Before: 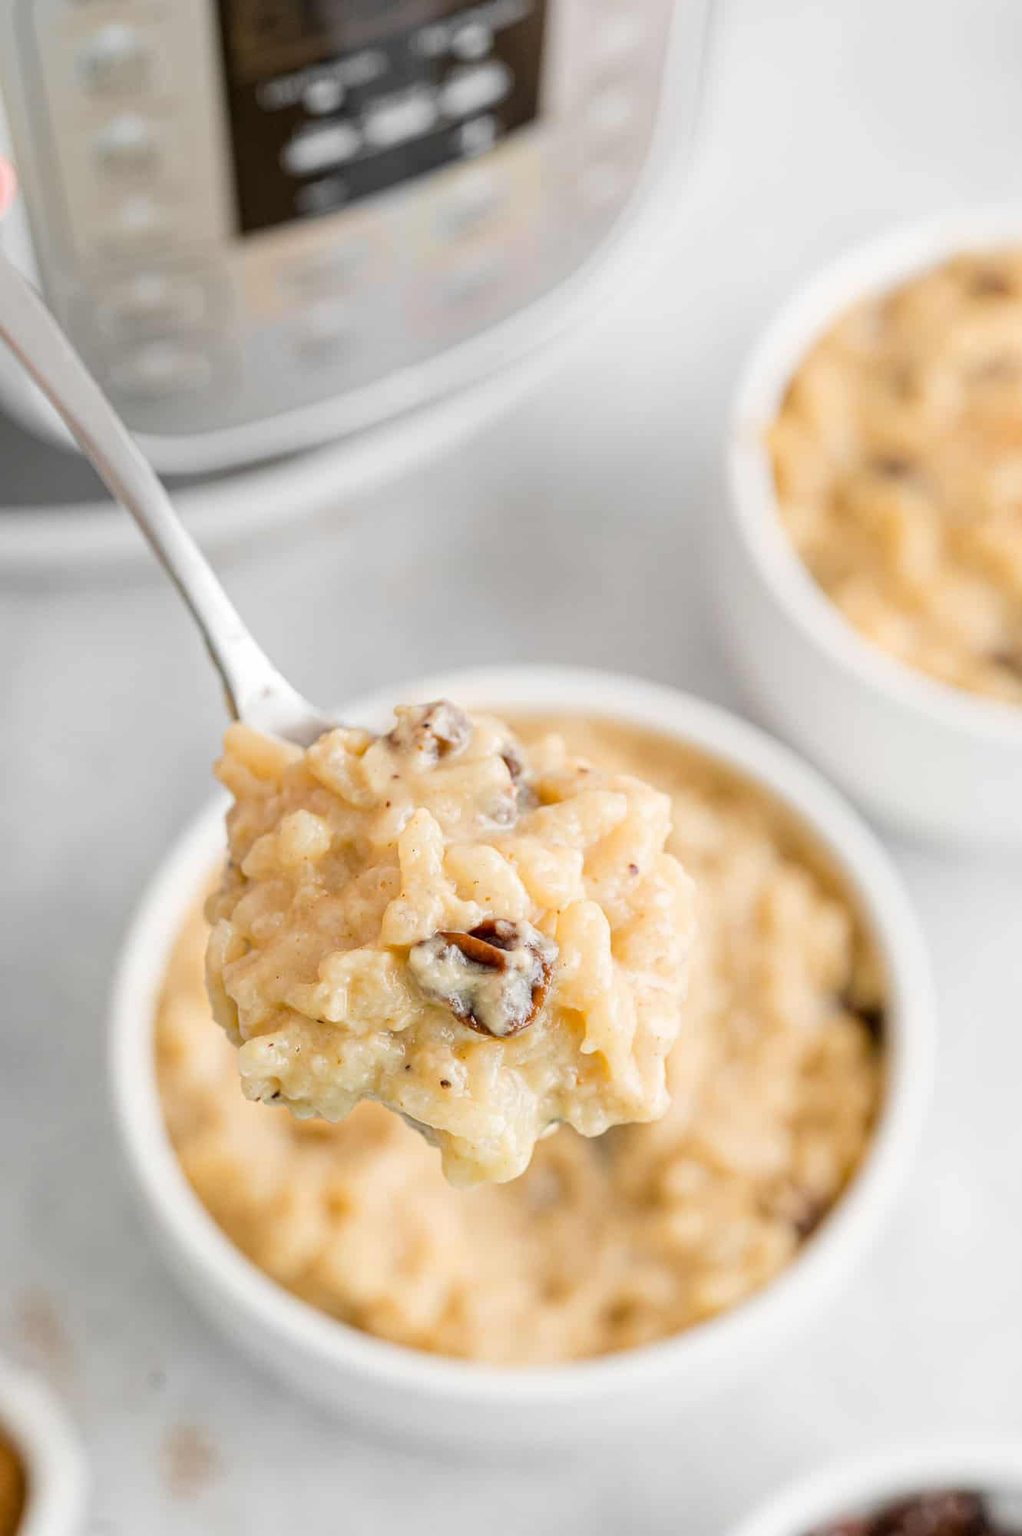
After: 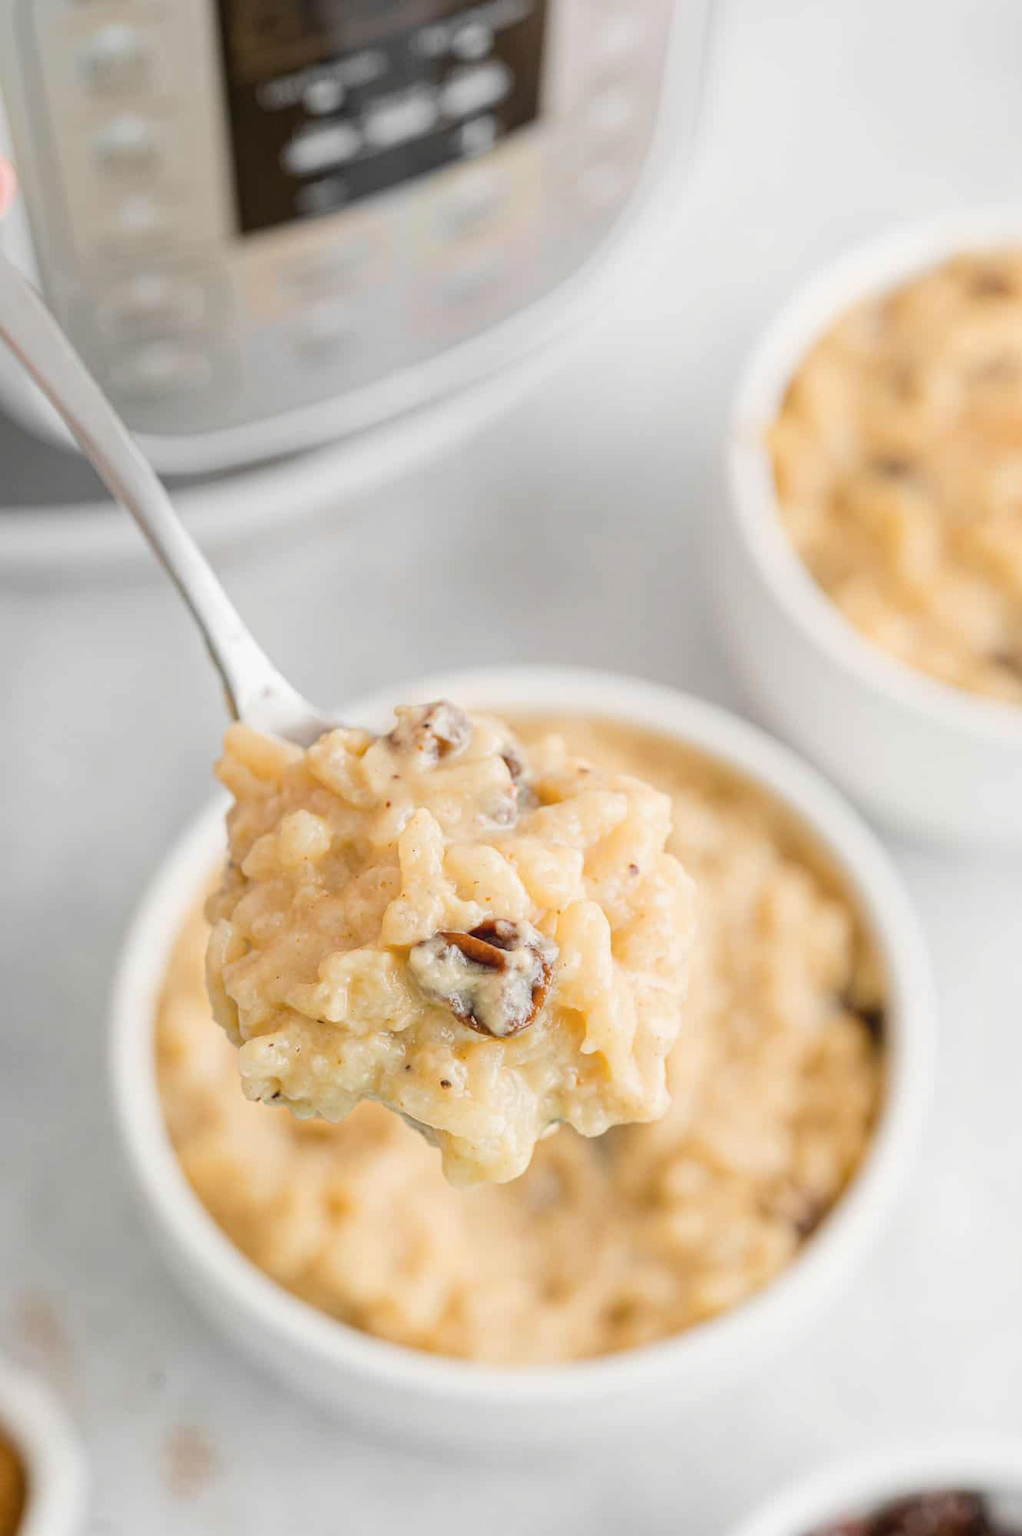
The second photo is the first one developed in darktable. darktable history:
contrast equalizer: y [[0.6 ×6], [0.55 ×6], [0 ×6], [0 ×6], [0 ×6]], mix -0.294
